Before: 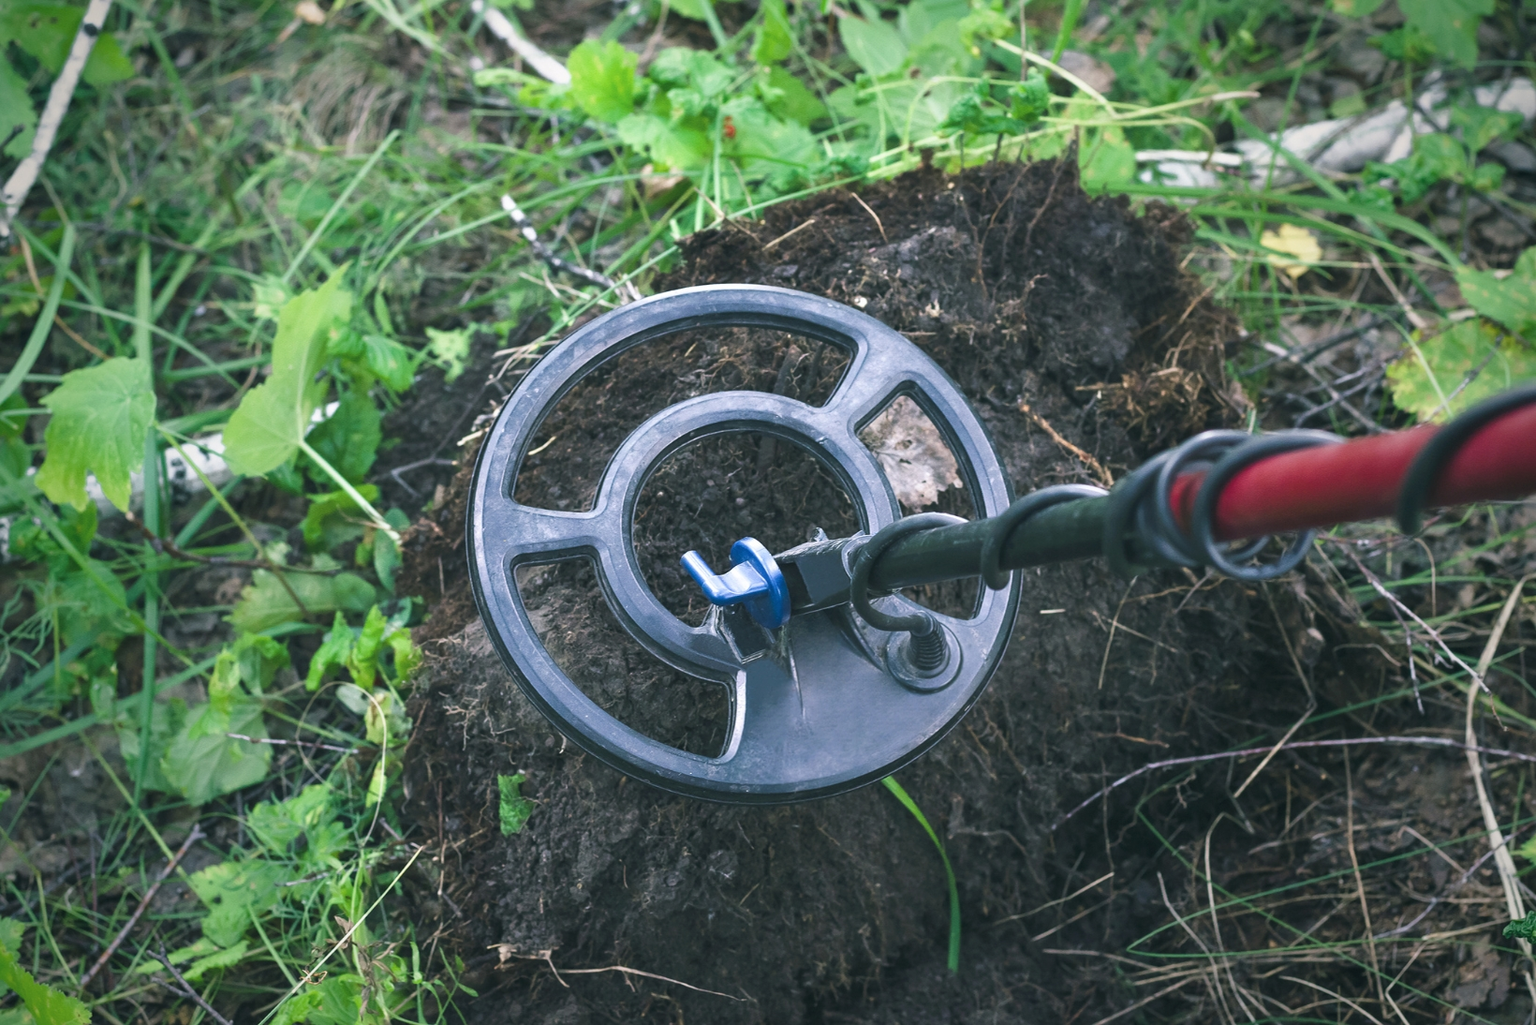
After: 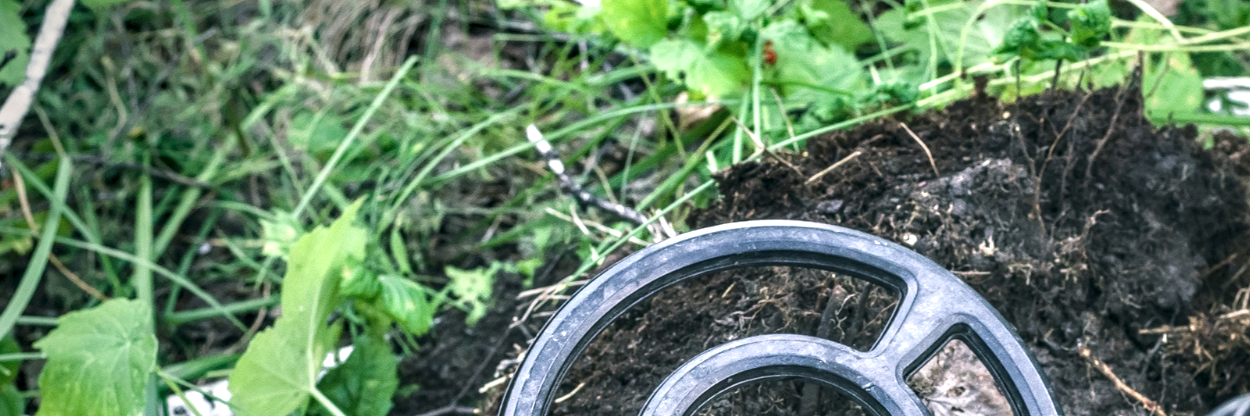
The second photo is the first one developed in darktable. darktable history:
local contrast: highlights 0%, shadows 0%, detail 182%
crop: left 0.579%, top 7.627%, right 23.167%, bottom 54.275%
